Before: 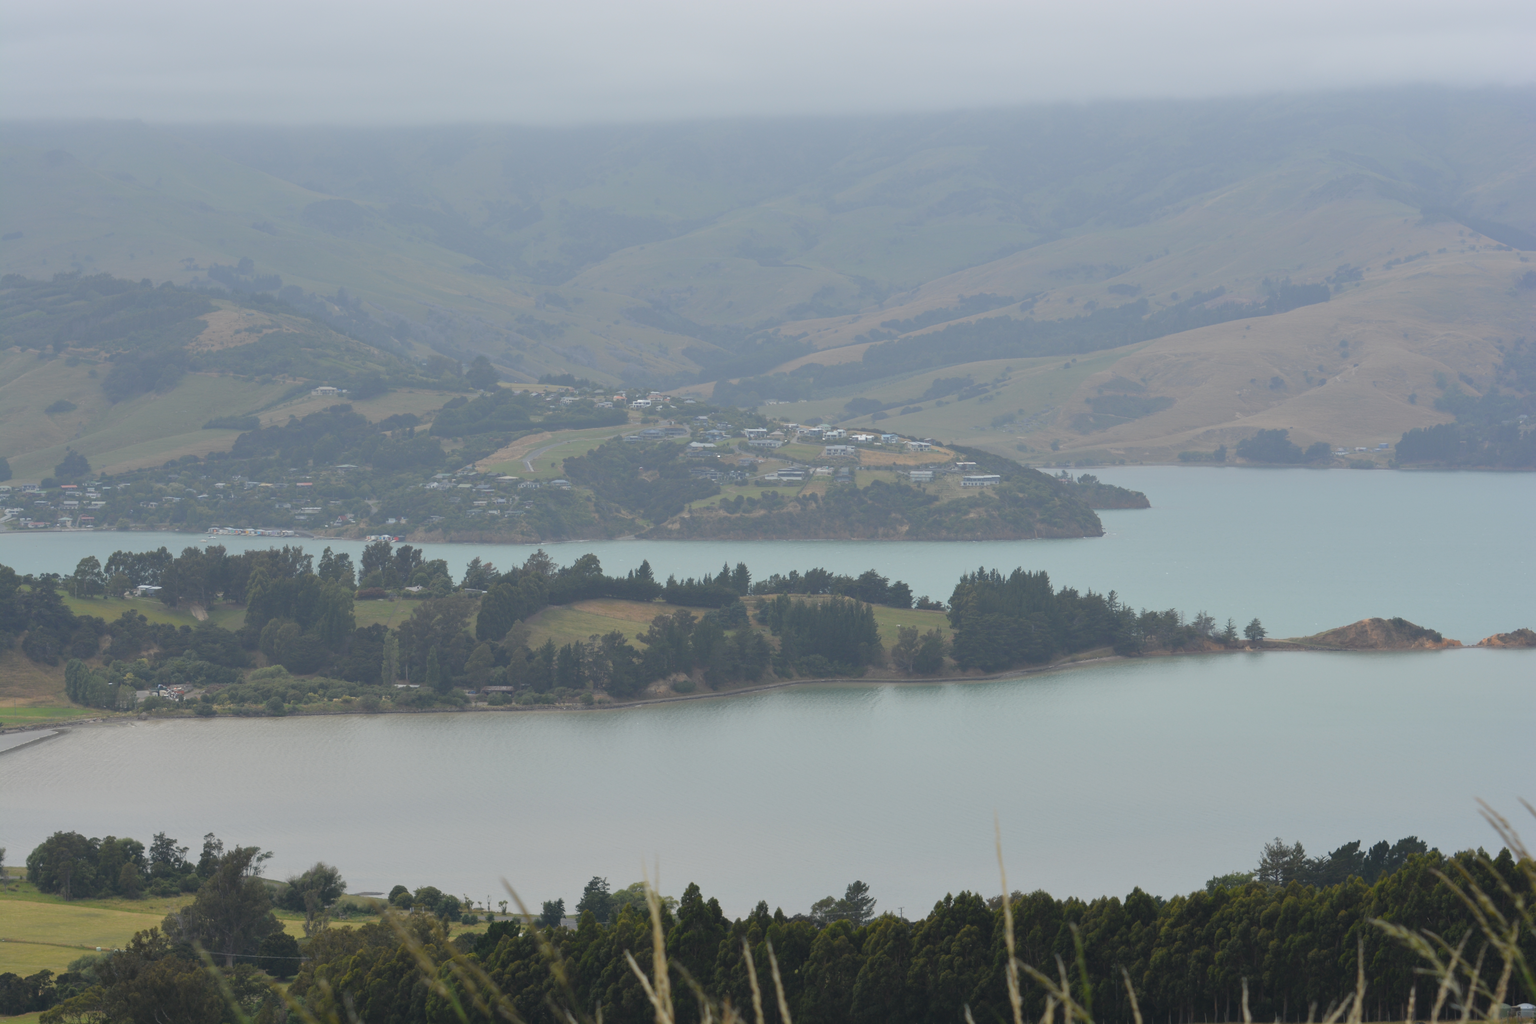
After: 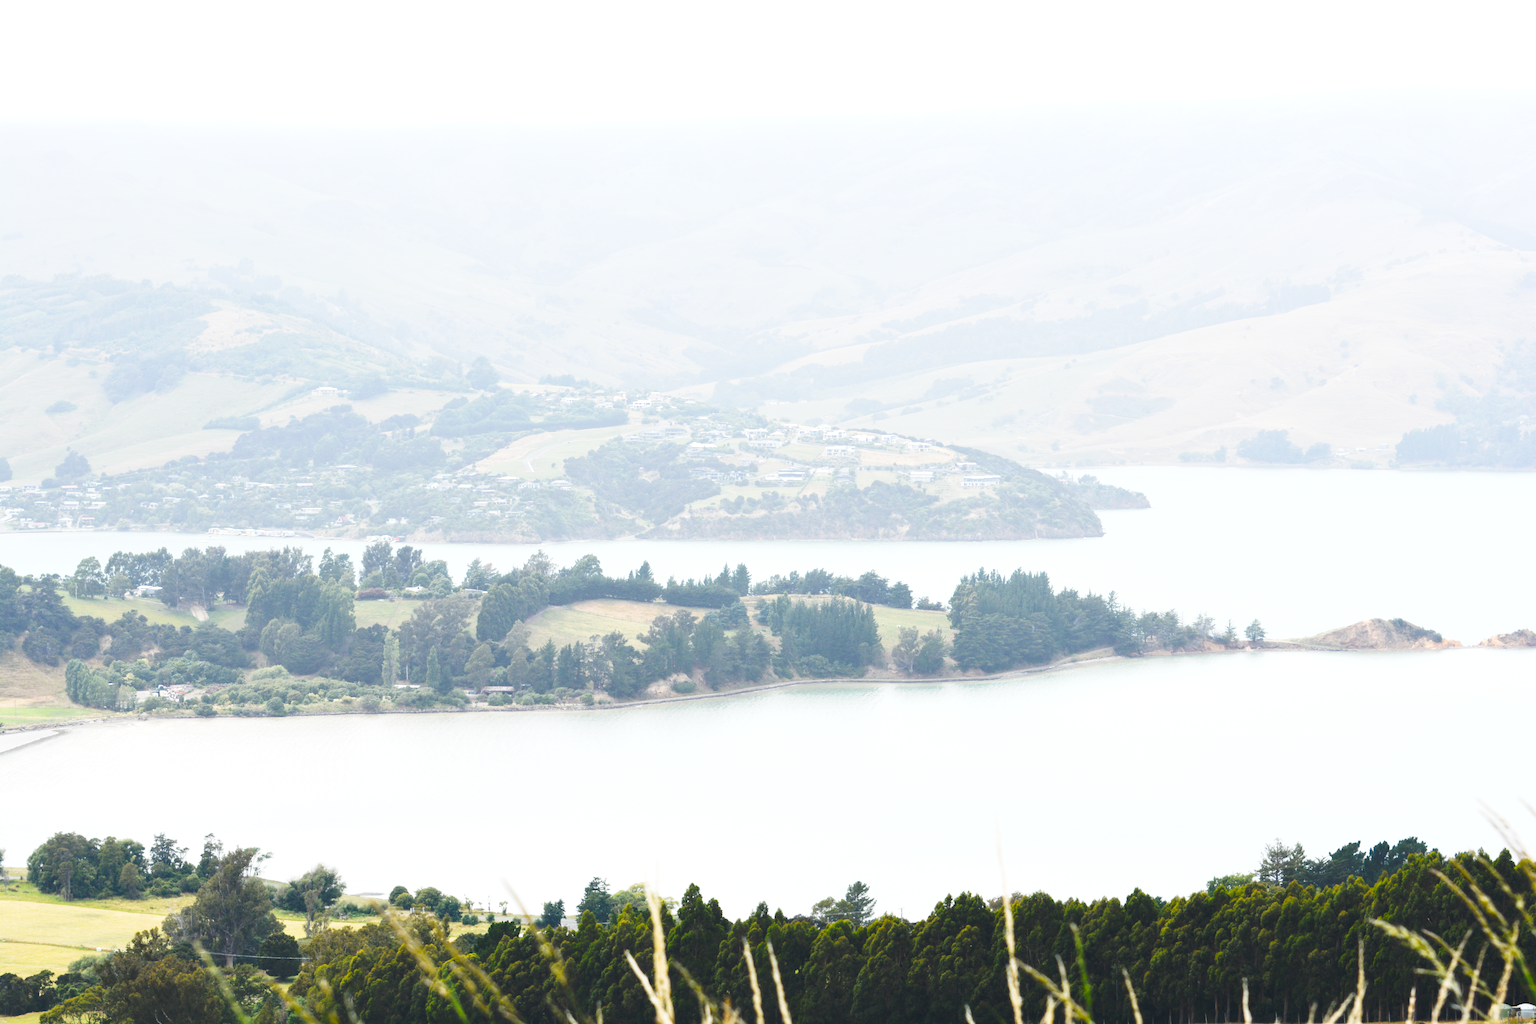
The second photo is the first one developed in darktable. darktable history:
tone curve: curves: ch0 [(0, 0) (0.003, 0.003) (0.011, 0.013) (0.025, 0.029) (0.044, 0.052) (0.069, 0.082) (0.1, 0.118) (0.136, 0.161) (0.177, 0.21) (0.224, 0.27) (0.277, 0.38) (0.335, 0.49) (0.399, 0.594) (0.468, 0.692) (0.543, 0.794) (0.623, 0.857) (0.709, 0.919) (0.801, 0.955) (0.898, 0.978) (1, 1)], preserve colors none
color balance rgb: perceptual saturation grading › global saturation 20%, perceptual saturation grading › highlights -49.659%, perceptual saturation grading › shadows 25.476%, perceptual brilliance grading › highlights 46.861%, perceptual brilliance grading › mid-tones 22.405%, perceptual brilliance grading › shadows -6.697%, global vibrance 9.218%
